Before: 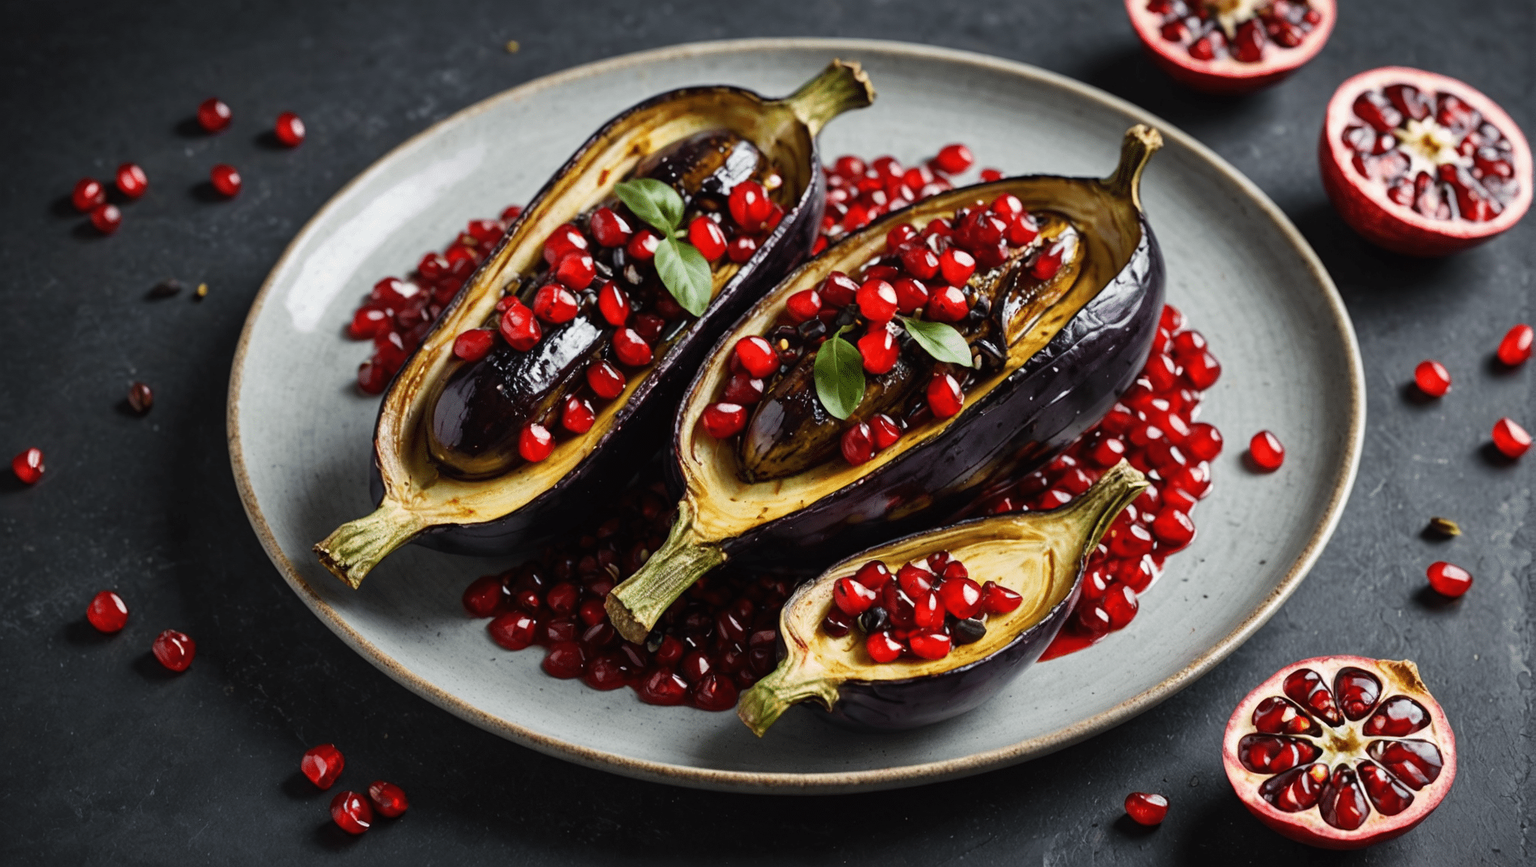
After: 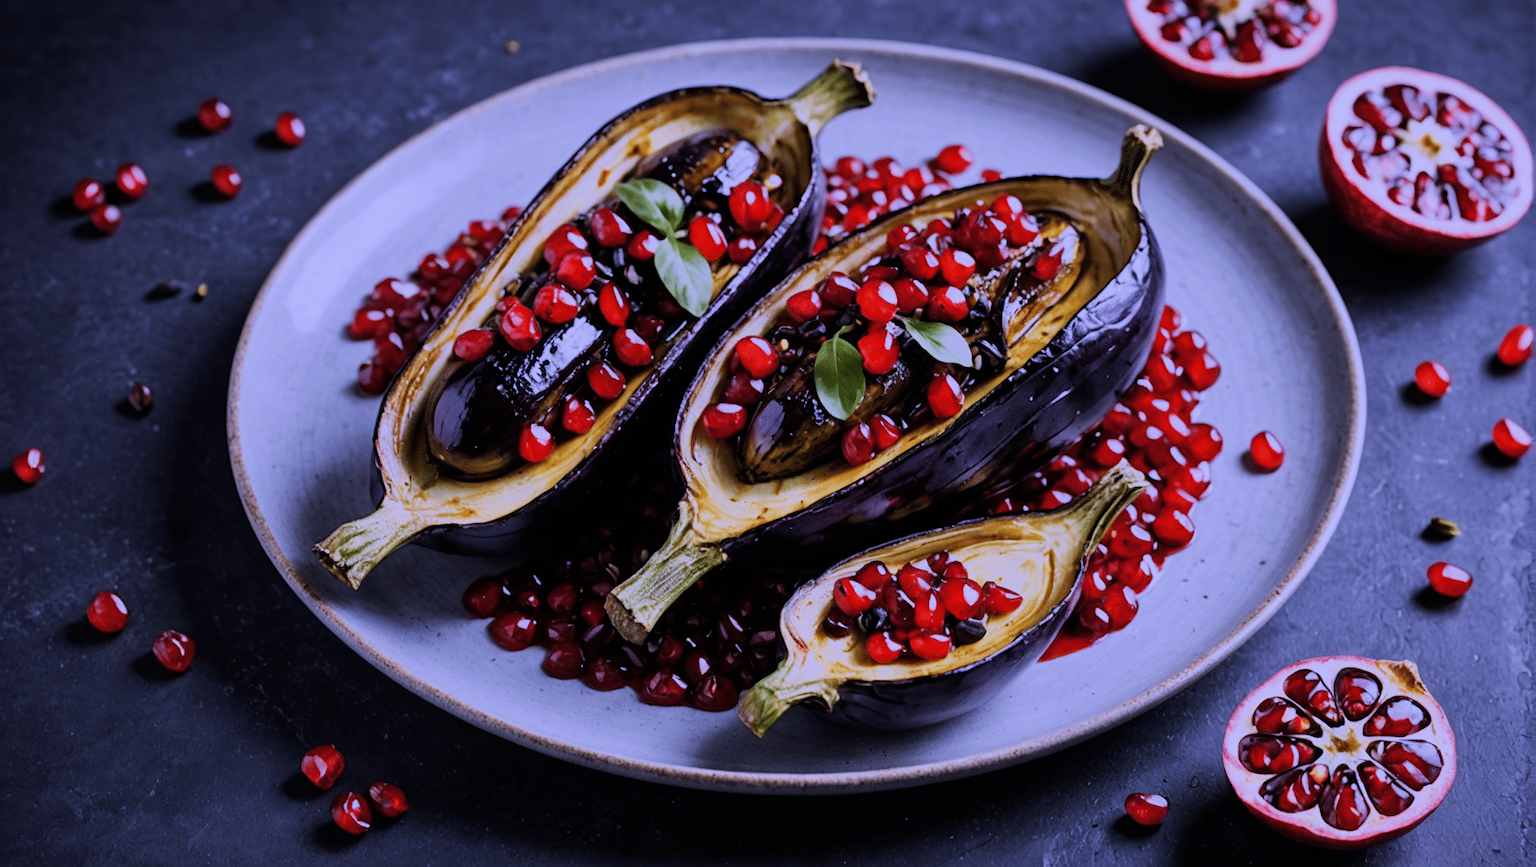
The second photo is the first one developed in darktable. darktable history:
white balance: red 0.98, blue 1.61
filmic rgb: black relative exposure -7.65 EV, white relative exposure 4.56 EV, hardness 3.61
